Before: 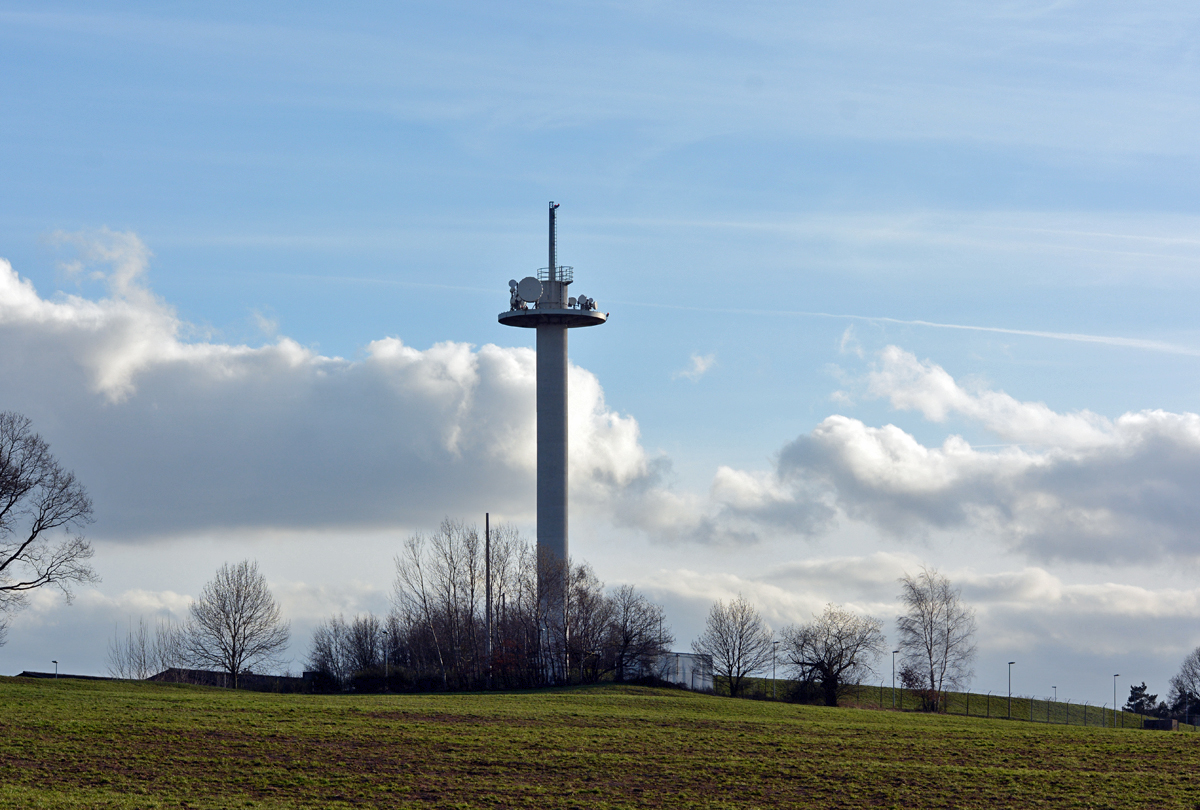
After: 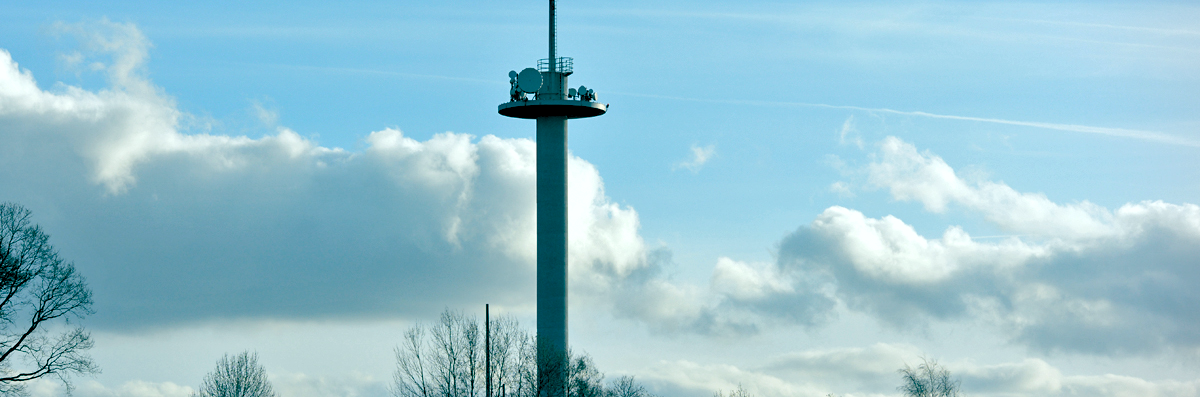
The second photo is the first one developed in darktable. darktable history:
crop and rotate: top 25.901%, bottom 25.013%
levels: levels [0.073, 0.497, 0.972]
color balance rgb: shadows lift › luminance -9.032%, global offset › luminance -0.538%, global offset › chroma 0.91%, global offset › hue 172.72°, perceptual saturation grading › global saturation 0.561%
vignetting: fall-off start 91.8%, brightness -0.18, saturation -0.289, center (-0.147, 0.016), dithering 16-bit output
